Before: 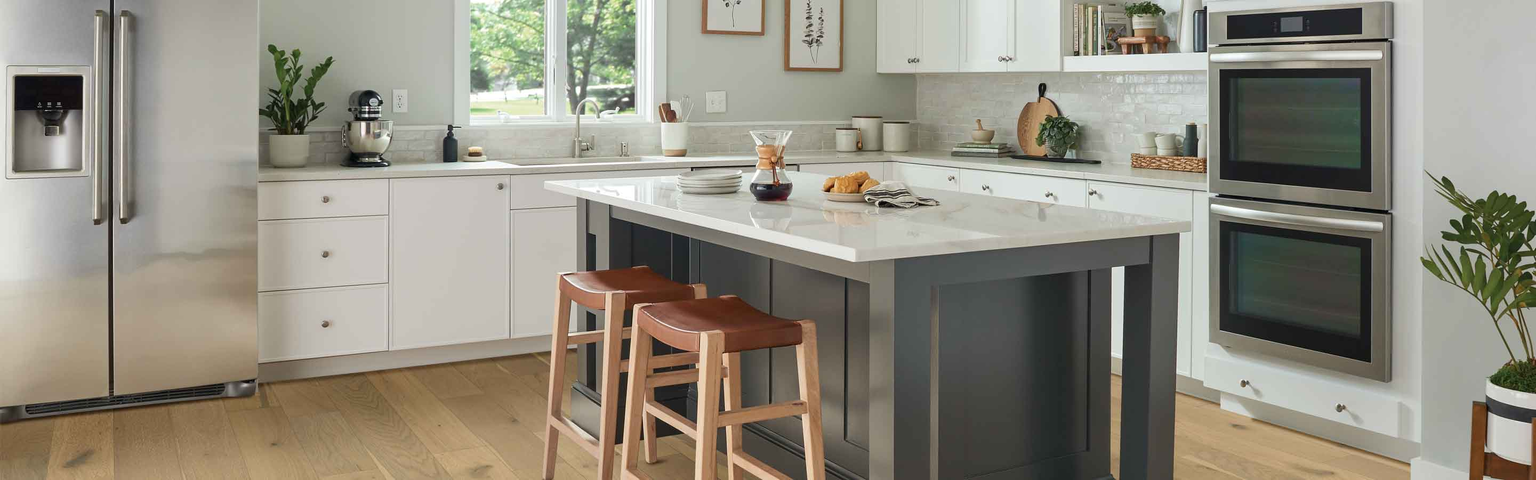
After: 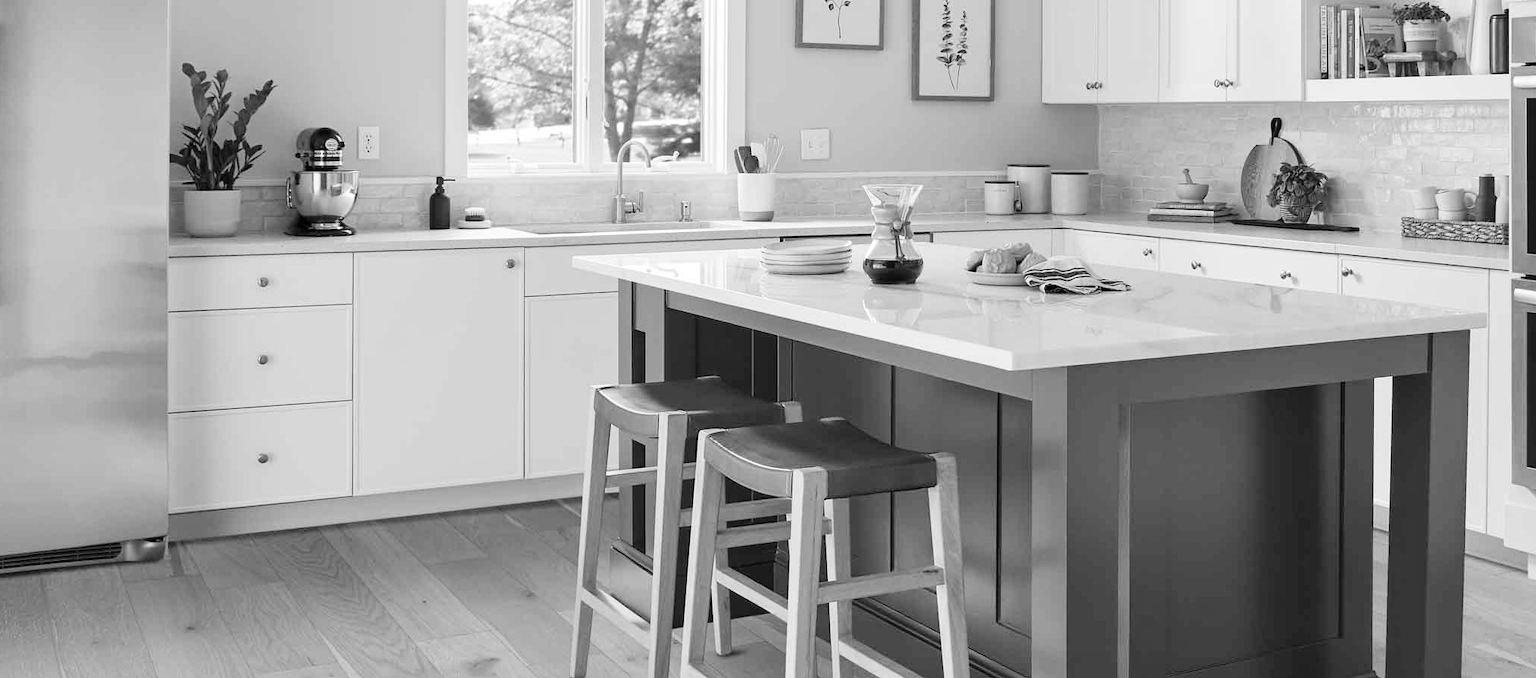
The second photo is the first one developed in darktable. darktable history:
crop and rotate: left 9.061%, right 20.142%
tone curve: curves: ch0 [(0, 0) (0.004, 0.001) (0.133, 0.112) (0.325, 0.362) (0.832, 0.893) (1, 1)], color space Lab, linked channels, preserve colors none
monochrome: a 32, b 64, size 2.3, highlights 1
color balance rgb: shadows fall-off 101%, linear chroma grading › mid-tones 7.63%, perceptual saturation grading › mid-tones 11.68%, mask middle-gray fulcrum 22.45%, global vibrance 10.11%, saturation formula JzAzBz (2021)
